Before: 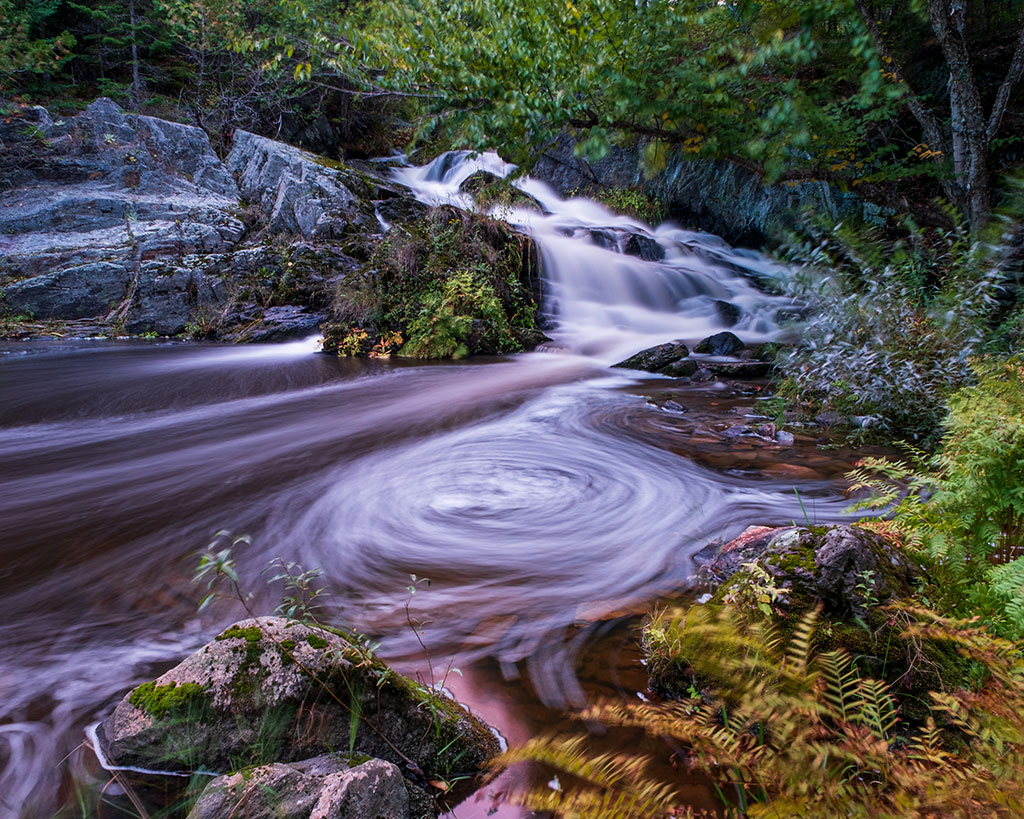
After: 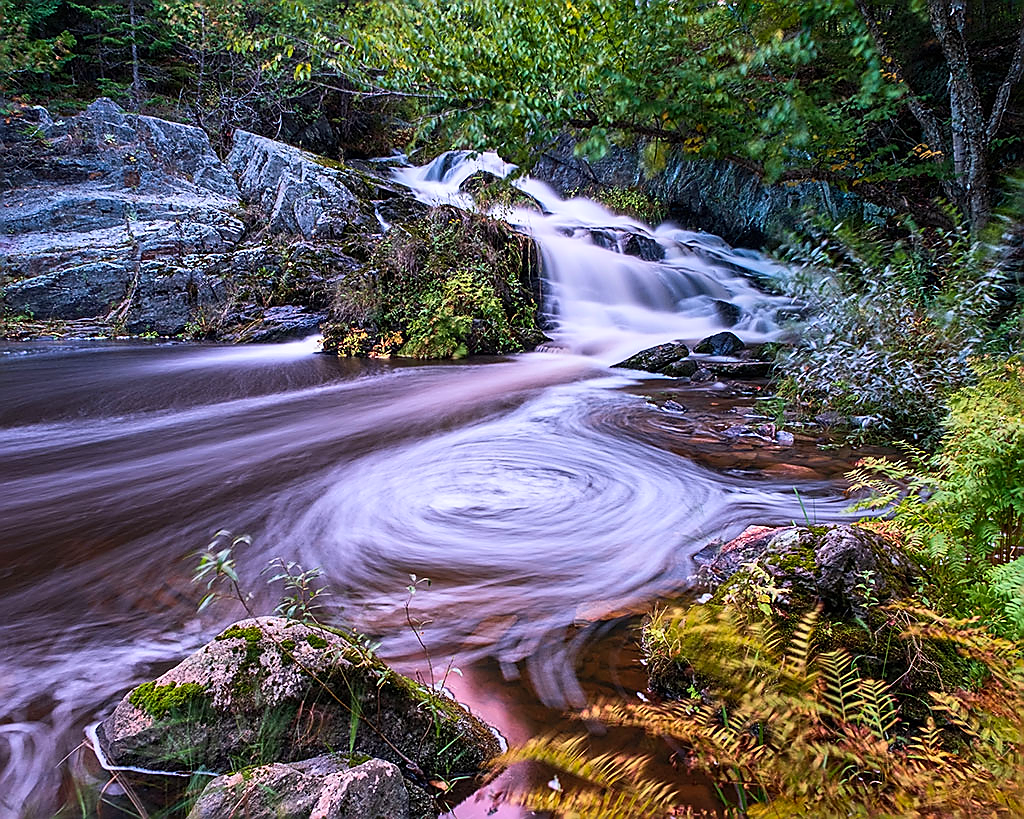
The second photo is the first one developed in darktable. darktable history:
contrast brightness saturation: contrast 0.2, brightness 0.16, saturation 0.22
sharpen: radius 1.4, amount 1.25, threshold 0.7
